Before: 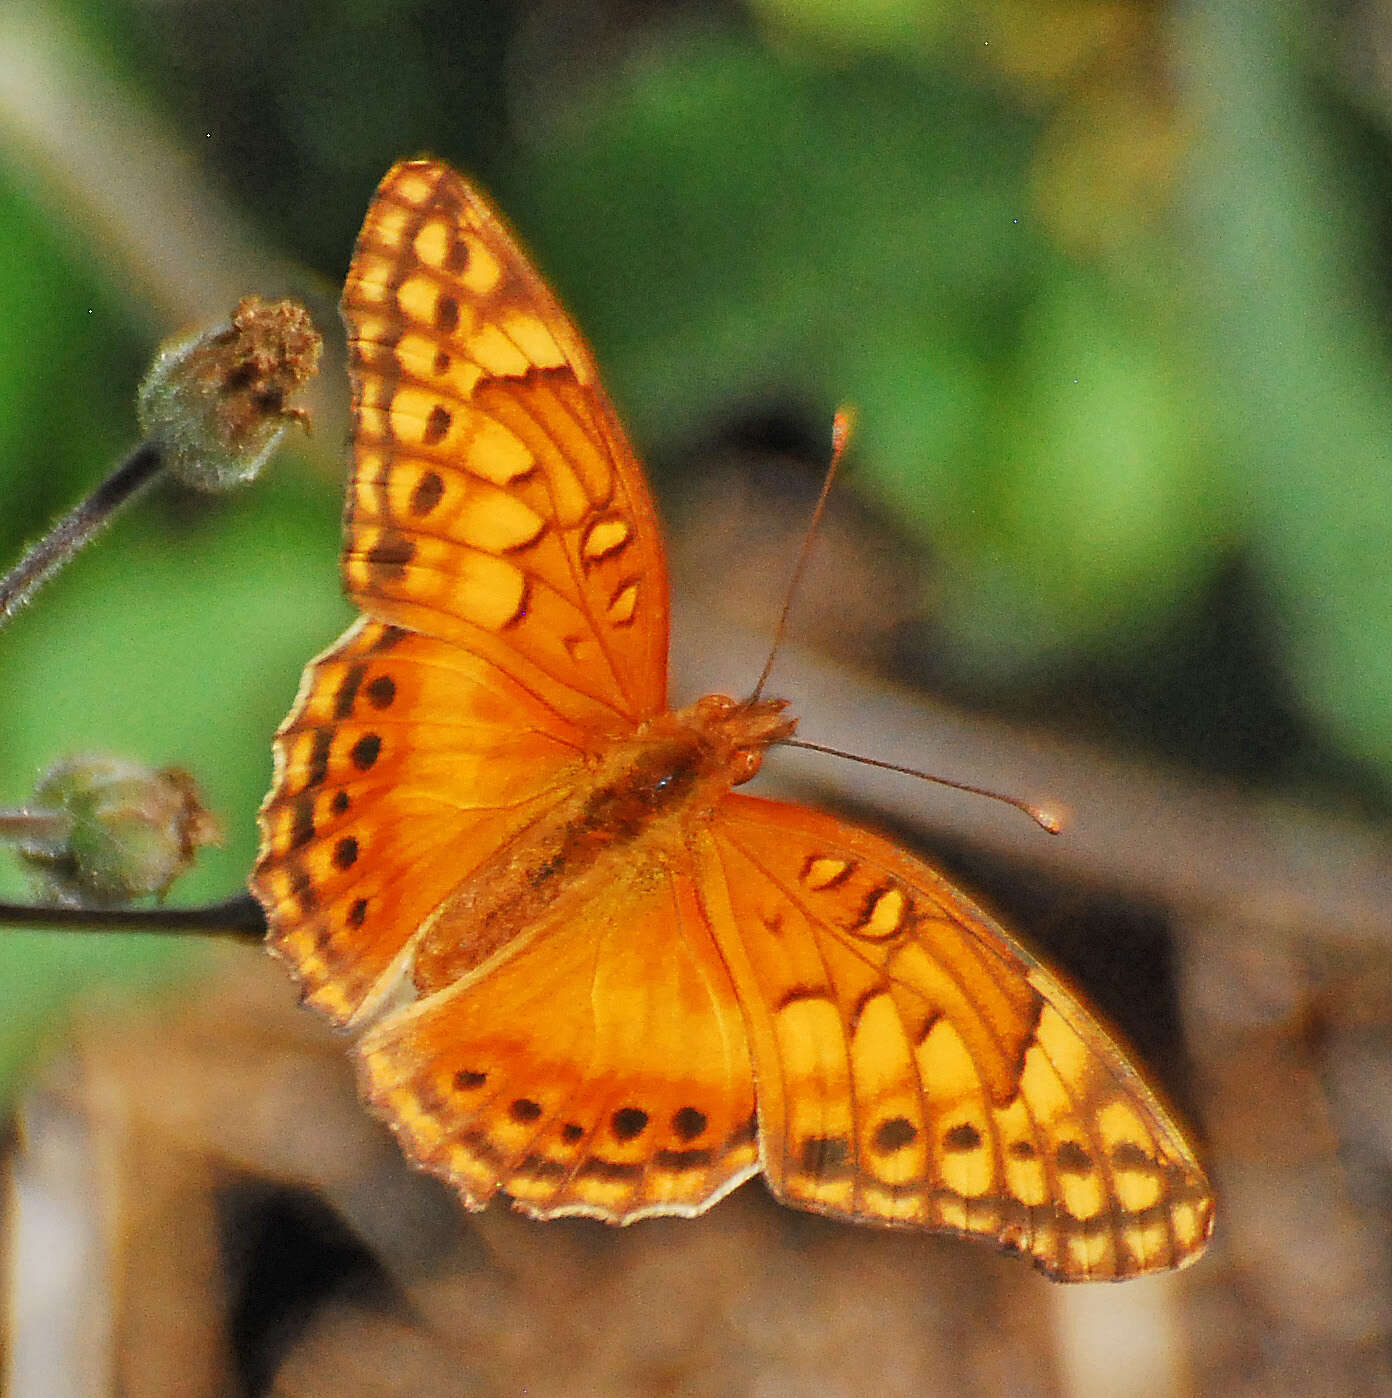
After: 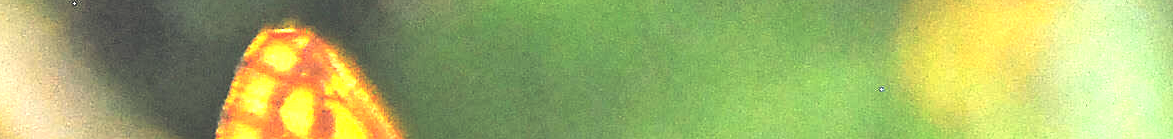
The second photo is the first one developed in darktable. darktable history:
rgb levels: levels [[0.034, 0.472, 0.904], [0, 0.5, 1], [0, 0.5, 1]]
exposure: black level correction -0.023, exposure 1.397 EV, compensate highlight preservation false
color balance rgb: shadows lift › hue 87.51°, highlights gain › chroma 1.62%, highlights gain › hue 55.1°, global offset › chroma 0.06%, global offset › hue 253.66°, linear chroma grading › global chroma 0.5%, perceptual saturation grading › global saturation 16.38%
shadows and highlights: radius 110.86, shadows 51.09, white point adjustment 9.16, highlights -4.17, highlights color adjustment 32.2%, soften with gaussian
crop and rotate: left 9.644%, top 9.491%, right 6.021%, bottom 80.509%
